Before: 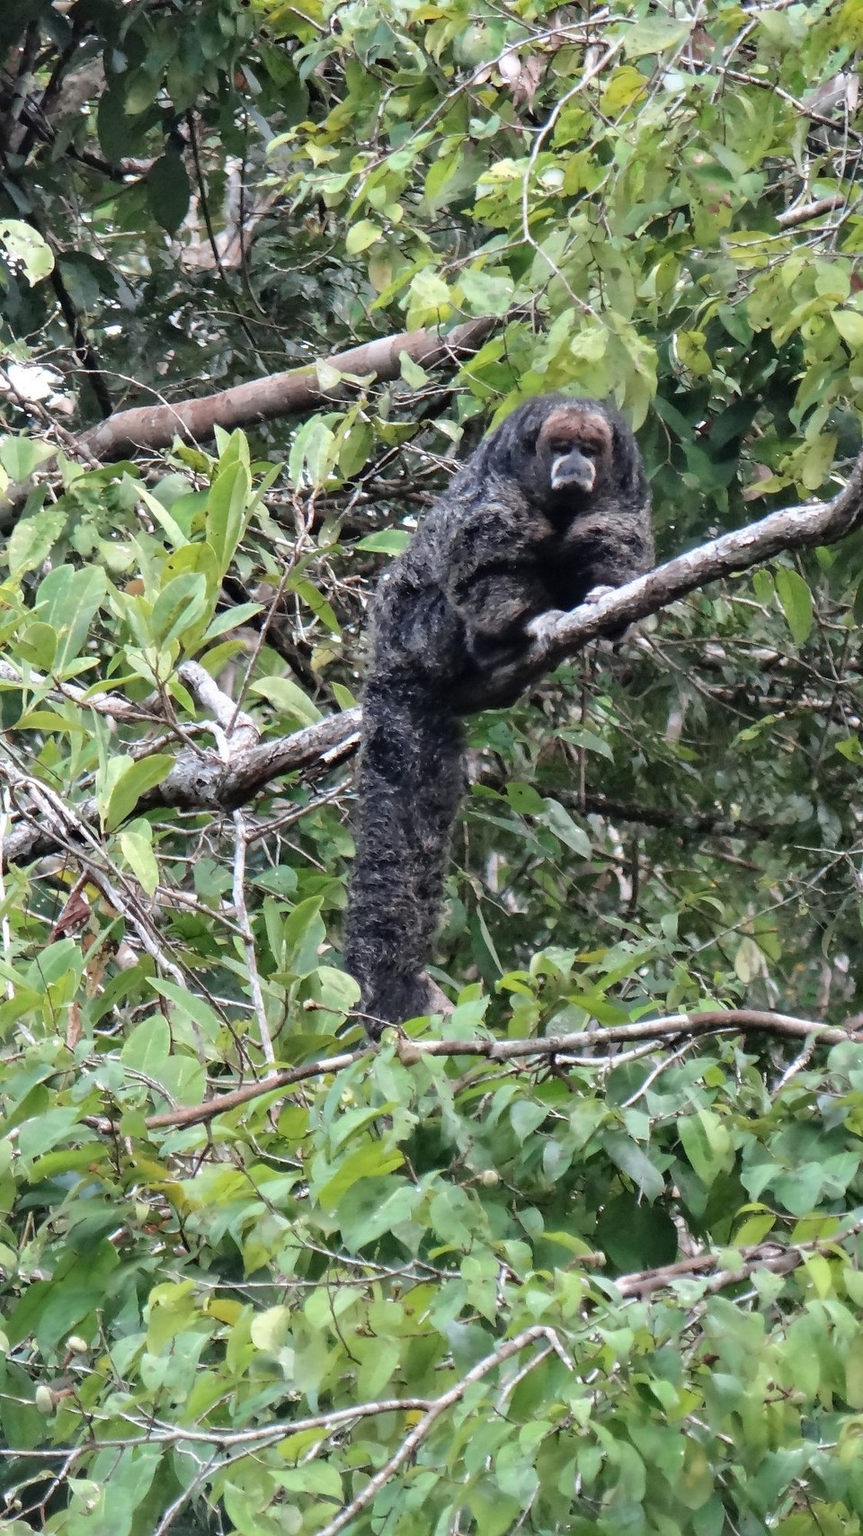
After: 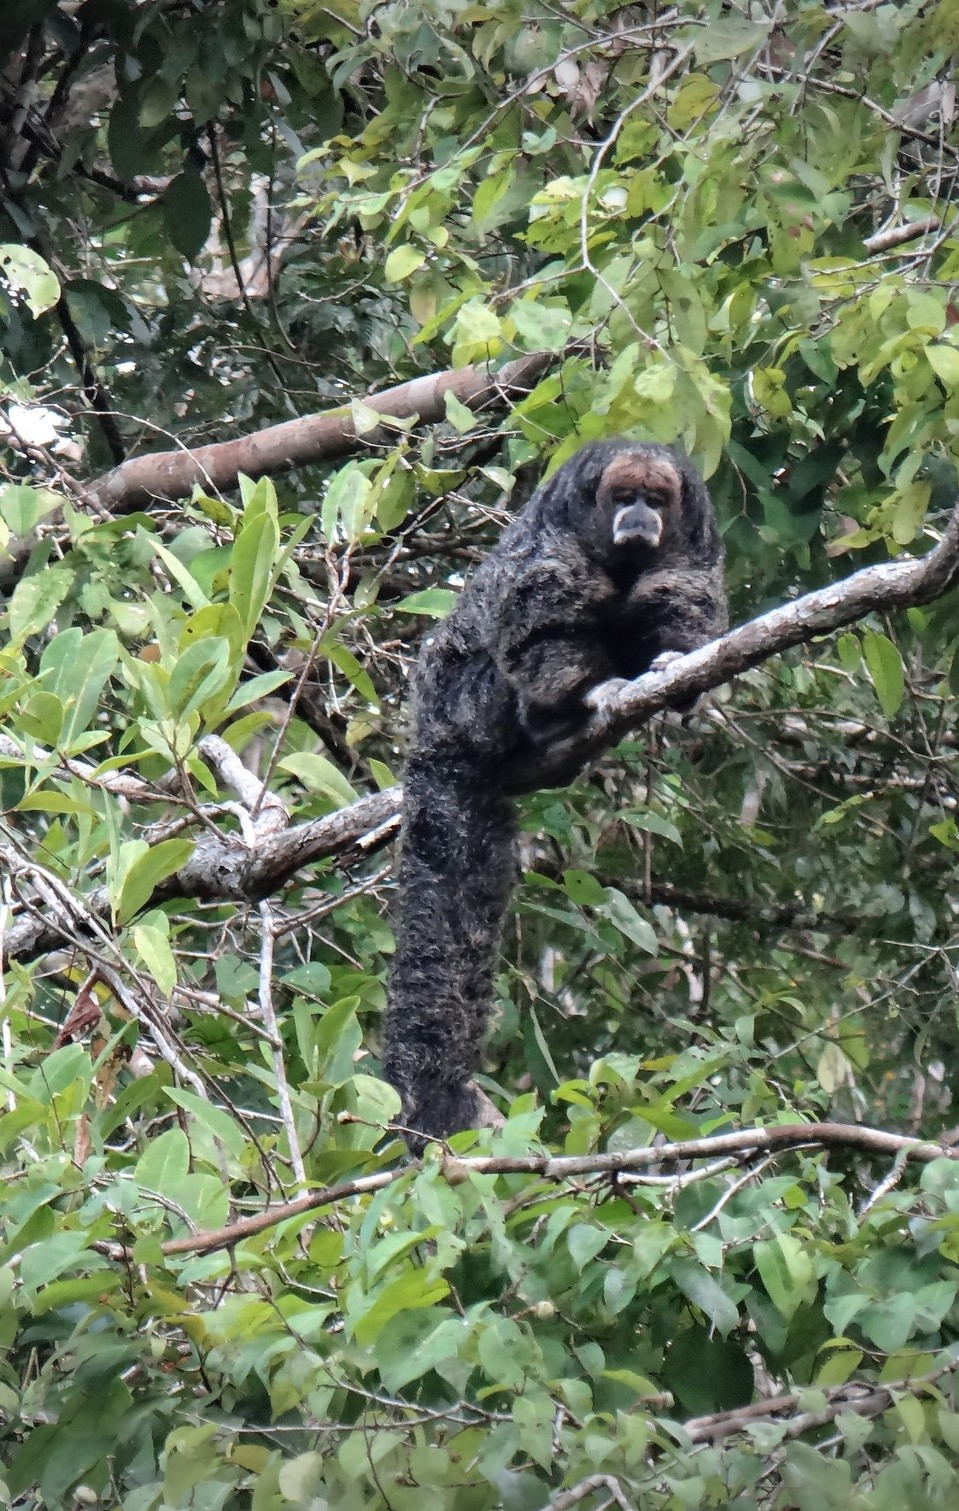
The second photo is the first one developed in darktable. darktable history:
vignetting: fall-off start 100%, brightness -0.406, saturation -0.3, width/height ratio 1.324, dithering 8-bit output, unbound false
crop and rotate: top 0%, bottom 11.49%
